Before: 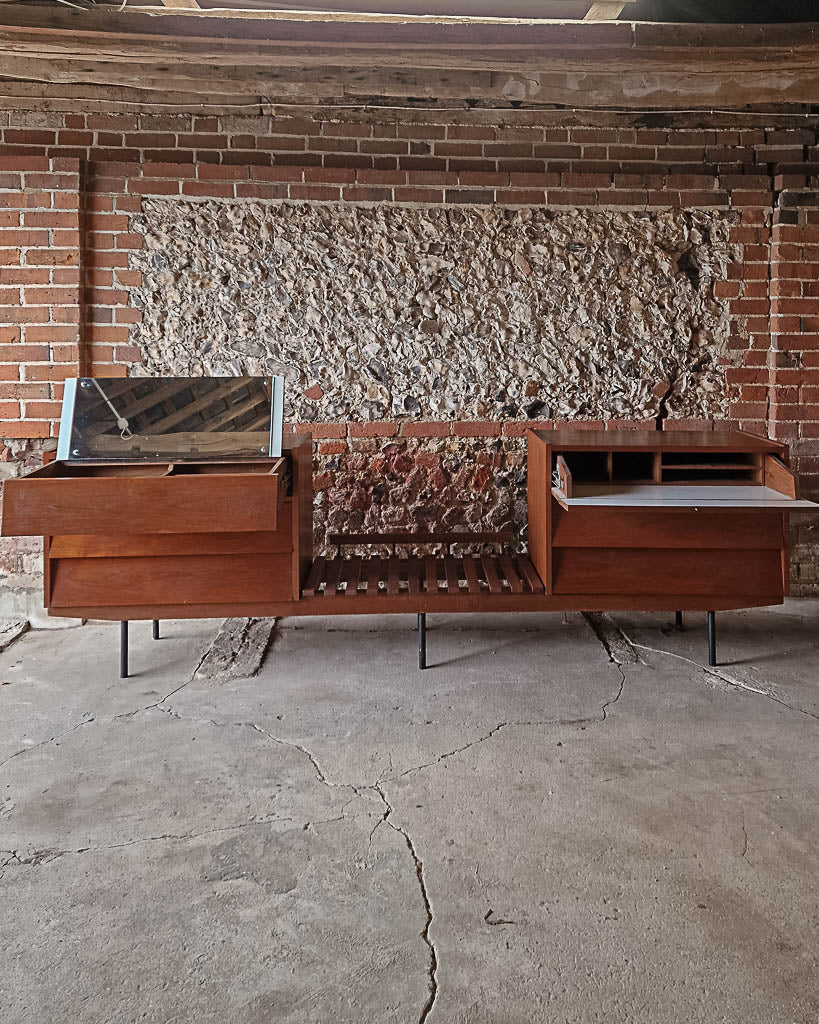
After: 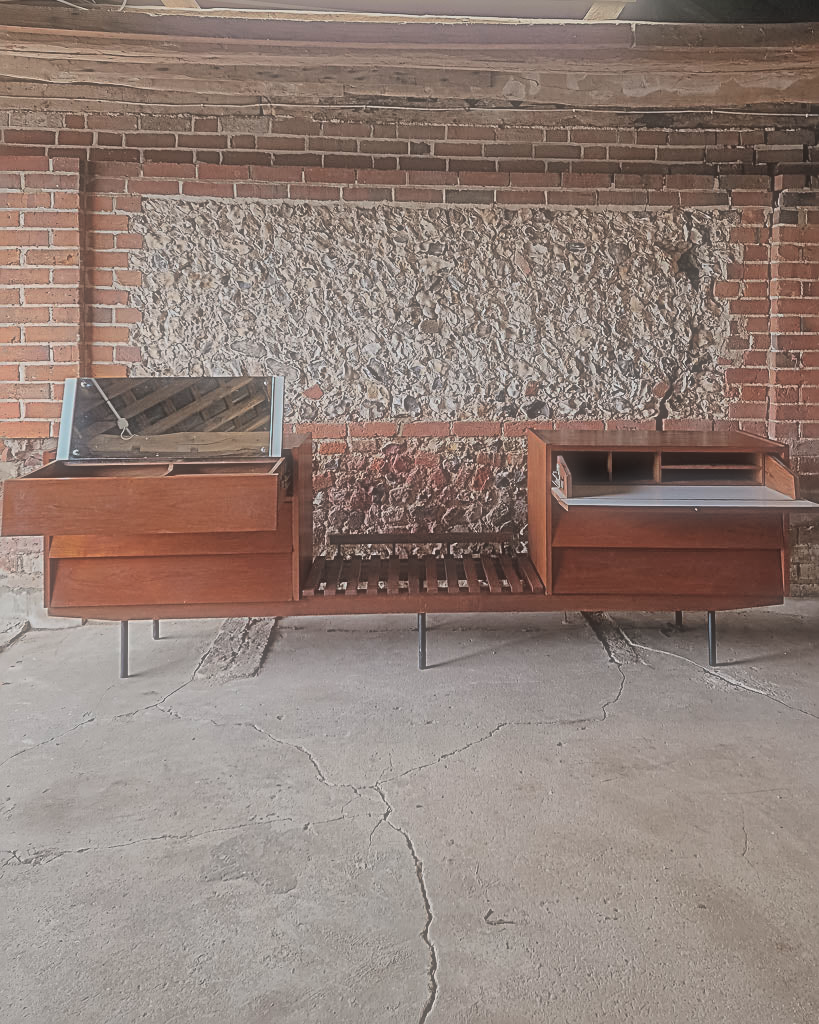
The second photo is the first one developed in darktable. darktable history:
sharpen: radius 2.543, amount 0.636
soften: size 60.24%, saturation 65.46%, brightness 0.506 EV, mix 25.7%
global tonemap: drago (0.7, 100)
white balance: emerald 1
